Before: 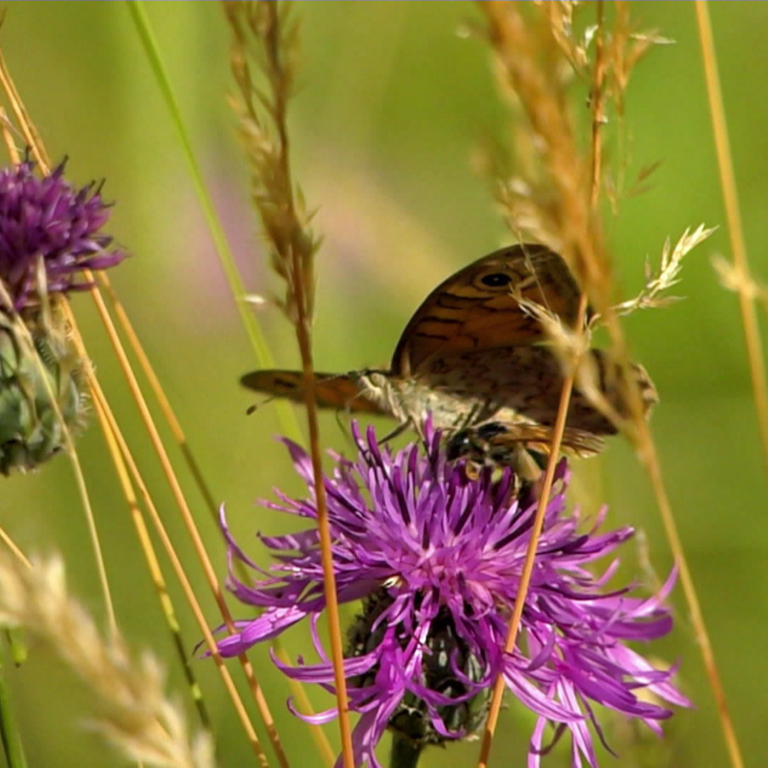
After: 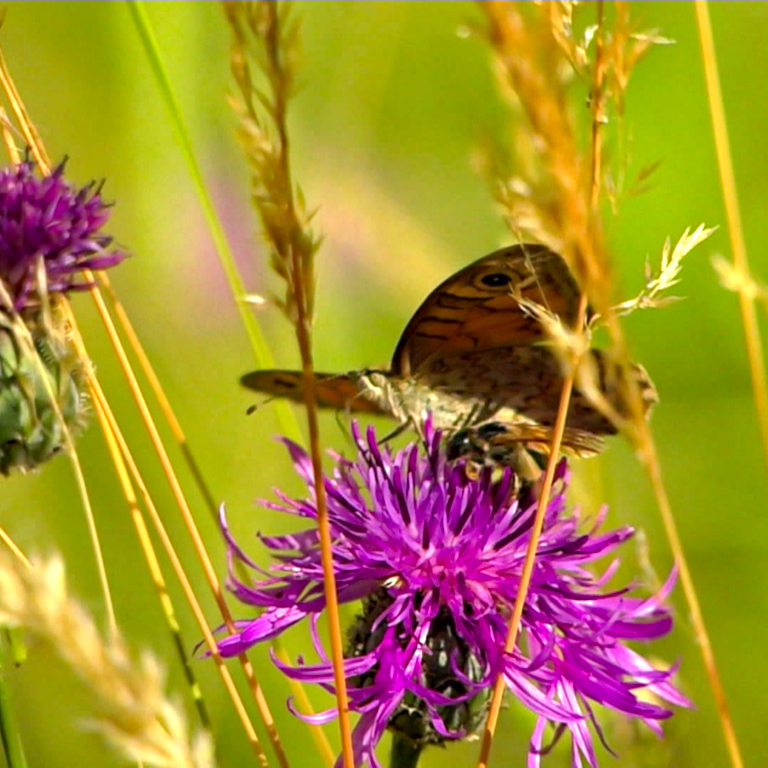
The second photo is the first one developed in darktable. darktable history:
color zones: curves: ch0 [(0, 0.613) (0.01, 0.613) (0.245, 0.448) (0.498, 0.529) (0.642, 0.665) (0.879, 0.777) (0.99, 0.613)]; ch1 [(0, 0.035) (0.121, 0.189) (0.259, 0.197) (0.415, 0.061) (0.589, 0.022) (0.732, 0.022) (0.857, 0.026) (0.991, 0.053)], mix -124.28%
haze removal: adaptive false
exposure: black level correction 0, exposure 0.499 EV, compensate highlight preservation false
color calibration: illuminant same as pipeline (D50), adaptation XYZ, x 0.346, y 0.358, temperature 5023.53 K
